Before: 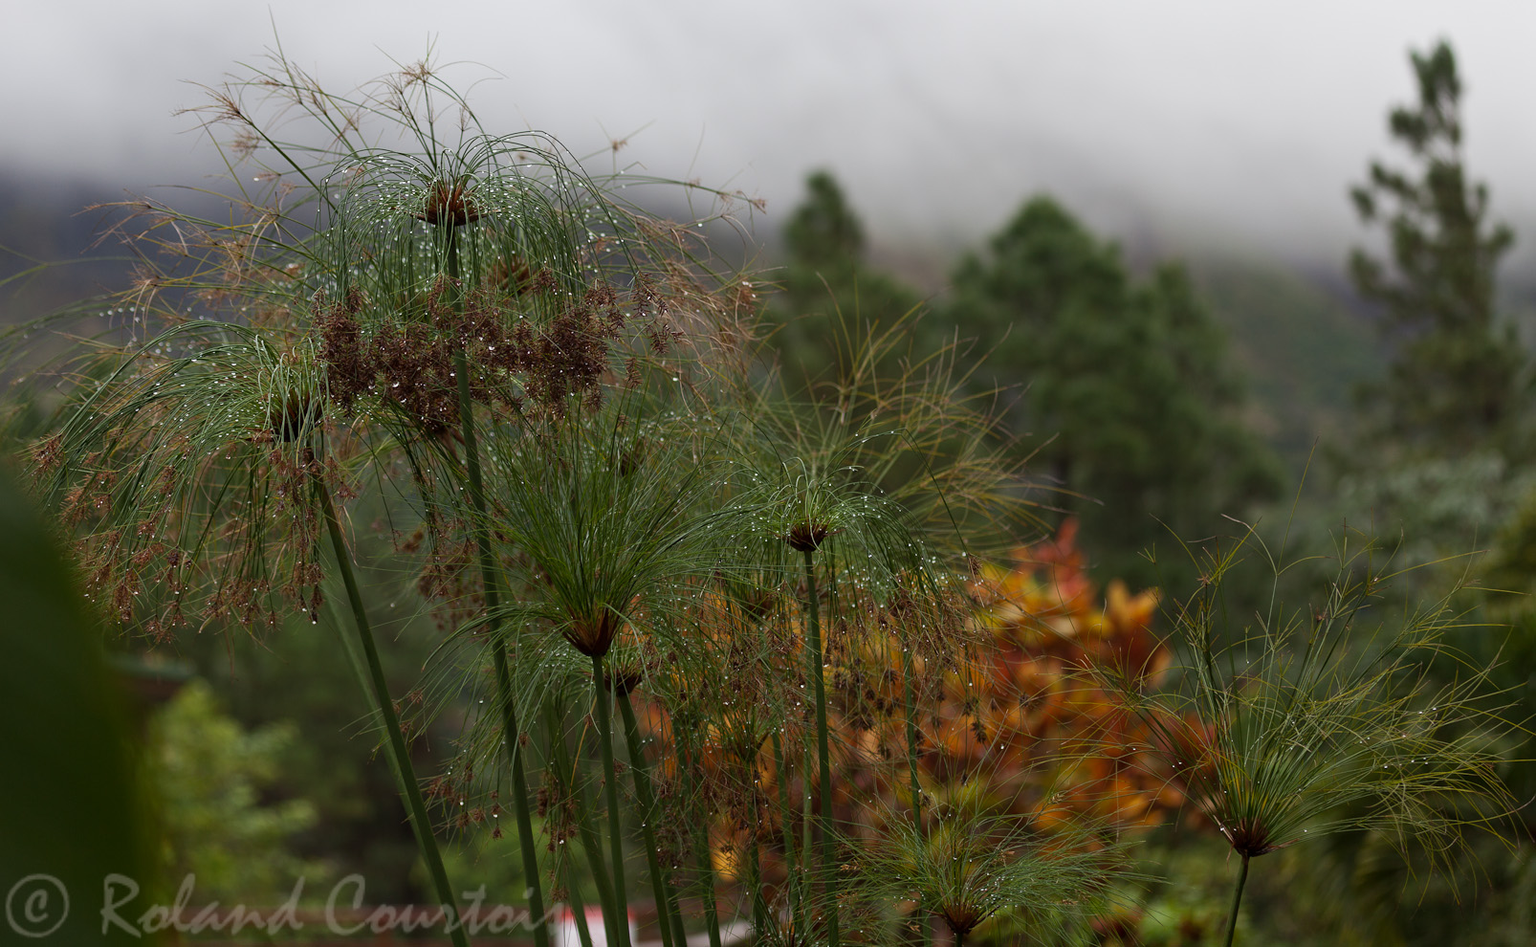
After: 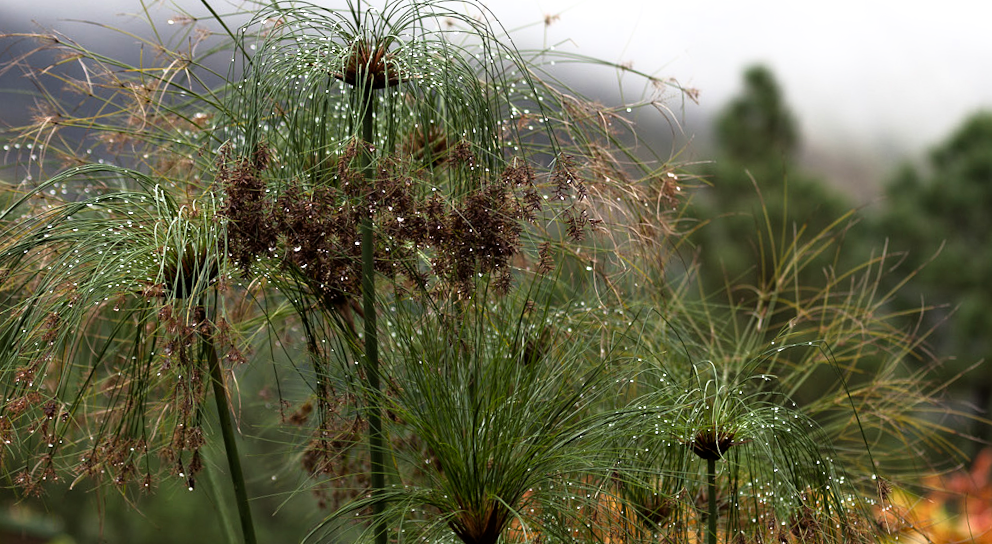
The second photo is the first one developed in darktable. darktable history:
crop and rotate: angle -4.99°, left 2.122%, top 6.945%, right 27.566%, bottom 30.519%
filmic rgb: white relative exposure 2.34 EV, hardness 6.59
exposure: black level correction 0.001, exposure 1.05 EV, compensate exposure bias true, compensate highlight preservation false
